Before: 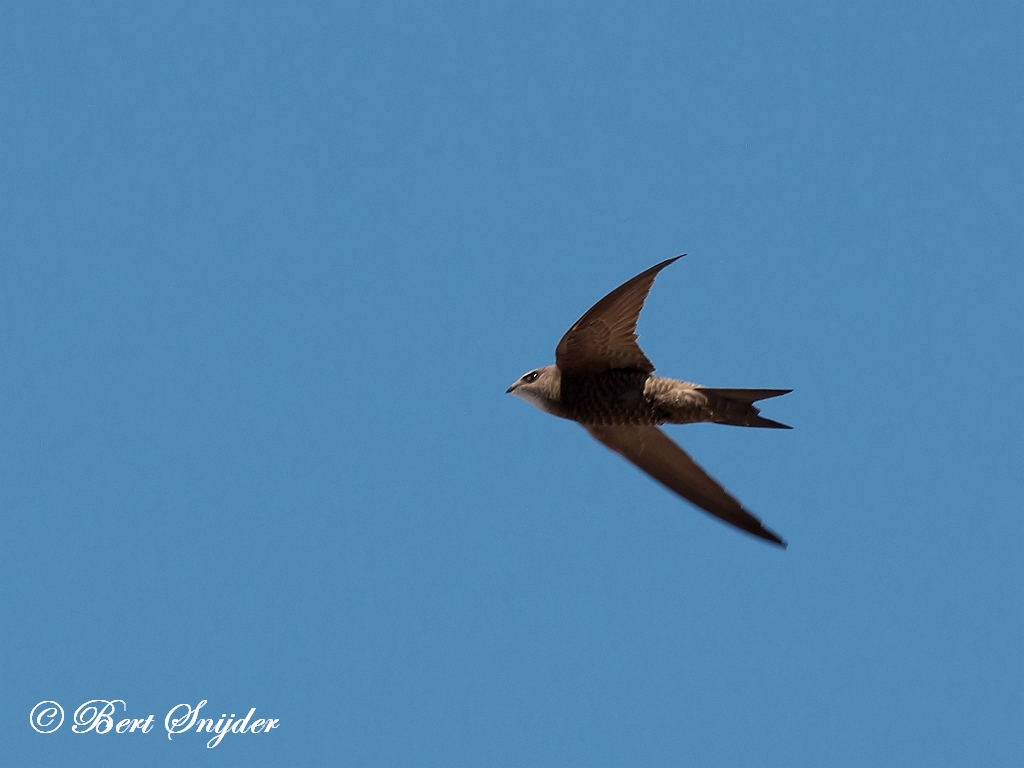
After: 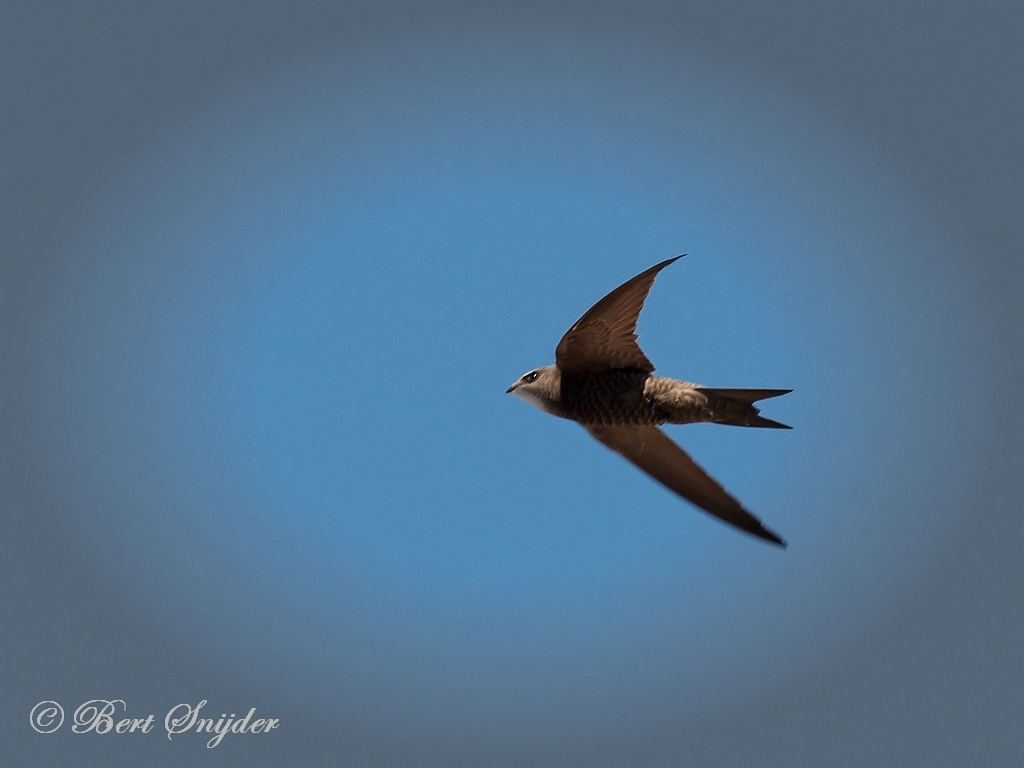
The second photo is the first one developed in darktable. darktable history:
shadows and highlights: shadows 36.63, highlights -27.9, highlights color adjustment 72.36%, soften with gaussian
vignetting: fall-off start 48.62%, automatic ratio true, width/height ratio 1.297
